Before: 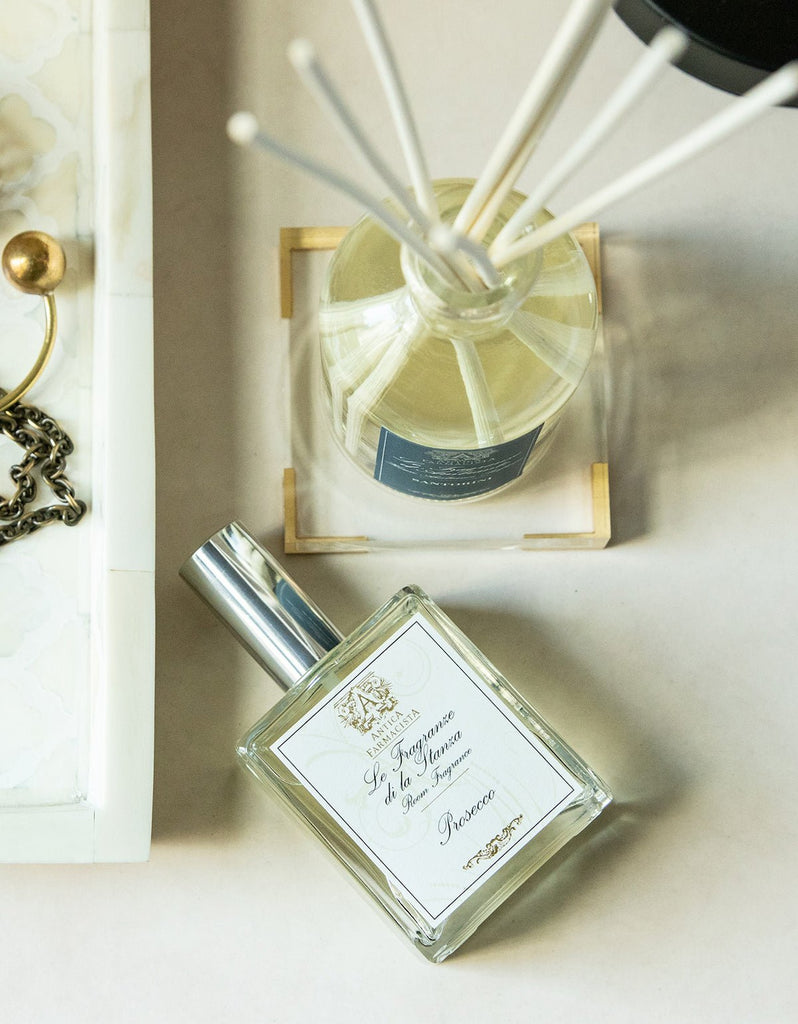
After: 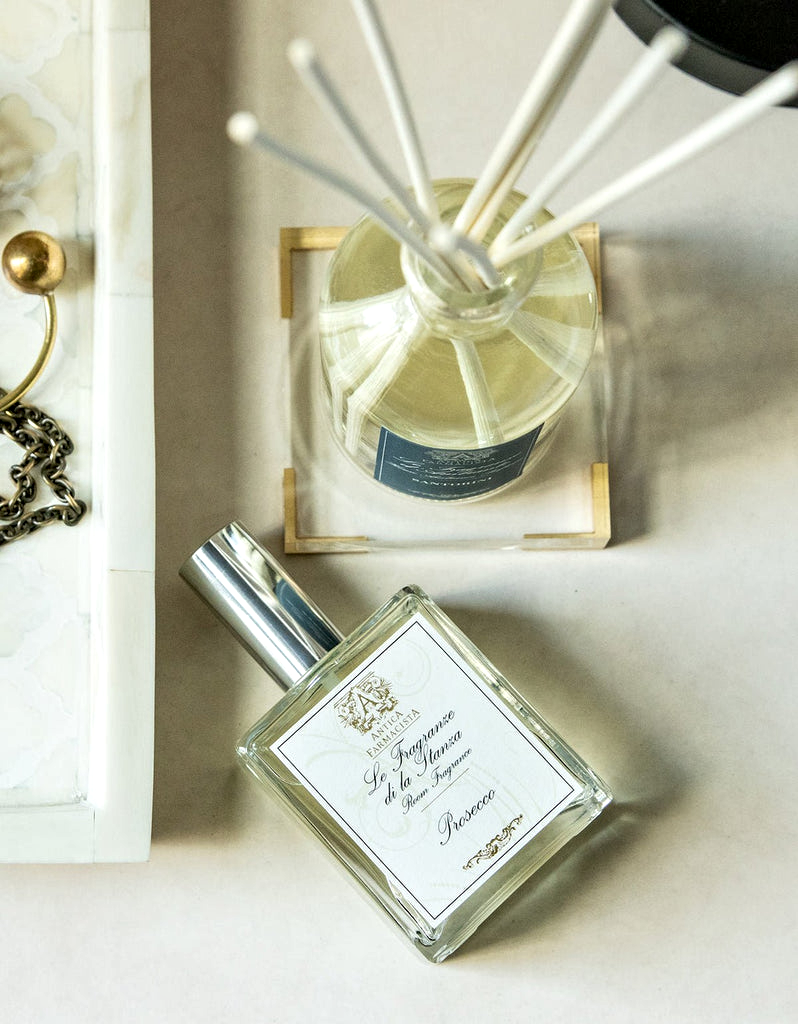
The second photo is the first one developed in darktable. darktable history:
contrast equalizer: y [[0.524, 0.538, 0.547, 0.548, 0.538, 0.524], [0.5 ×6], [0.5 ×6], [0 ×6], [0 ×6]]
local contrast: highlights 100%, shadows 100%, detail 120%, midtone range 0.2
